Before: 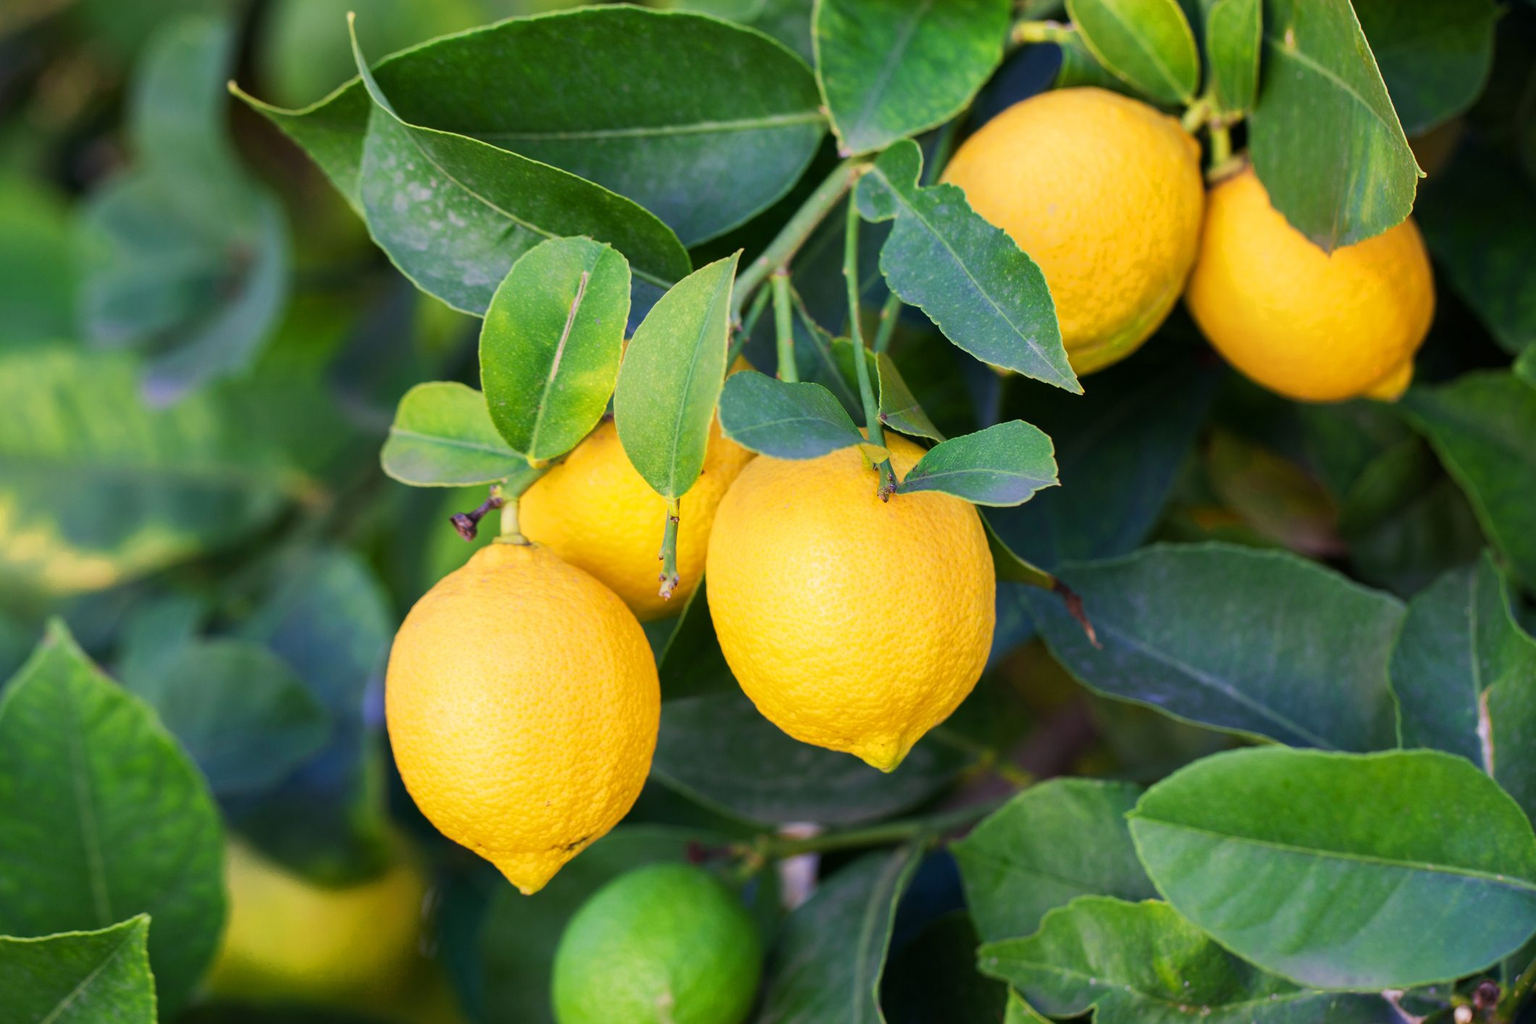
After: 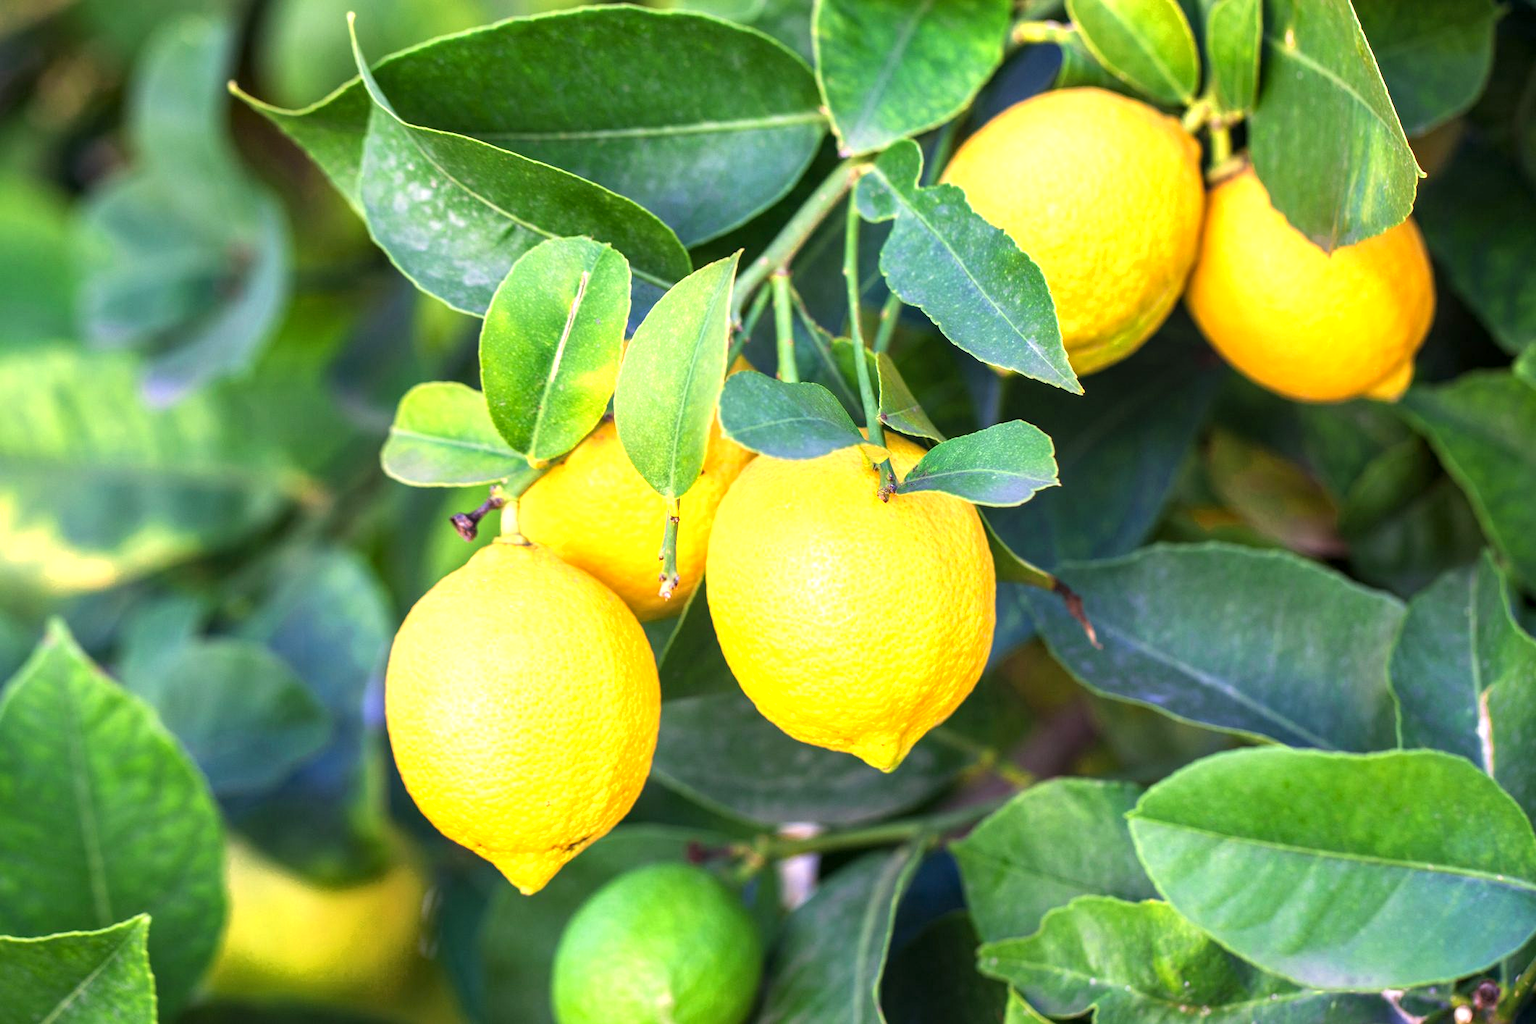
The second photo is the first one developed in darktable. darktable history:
local contrast: on, module defaults
exposure: exposure 0.943 EV, compensate highlight preservation false
